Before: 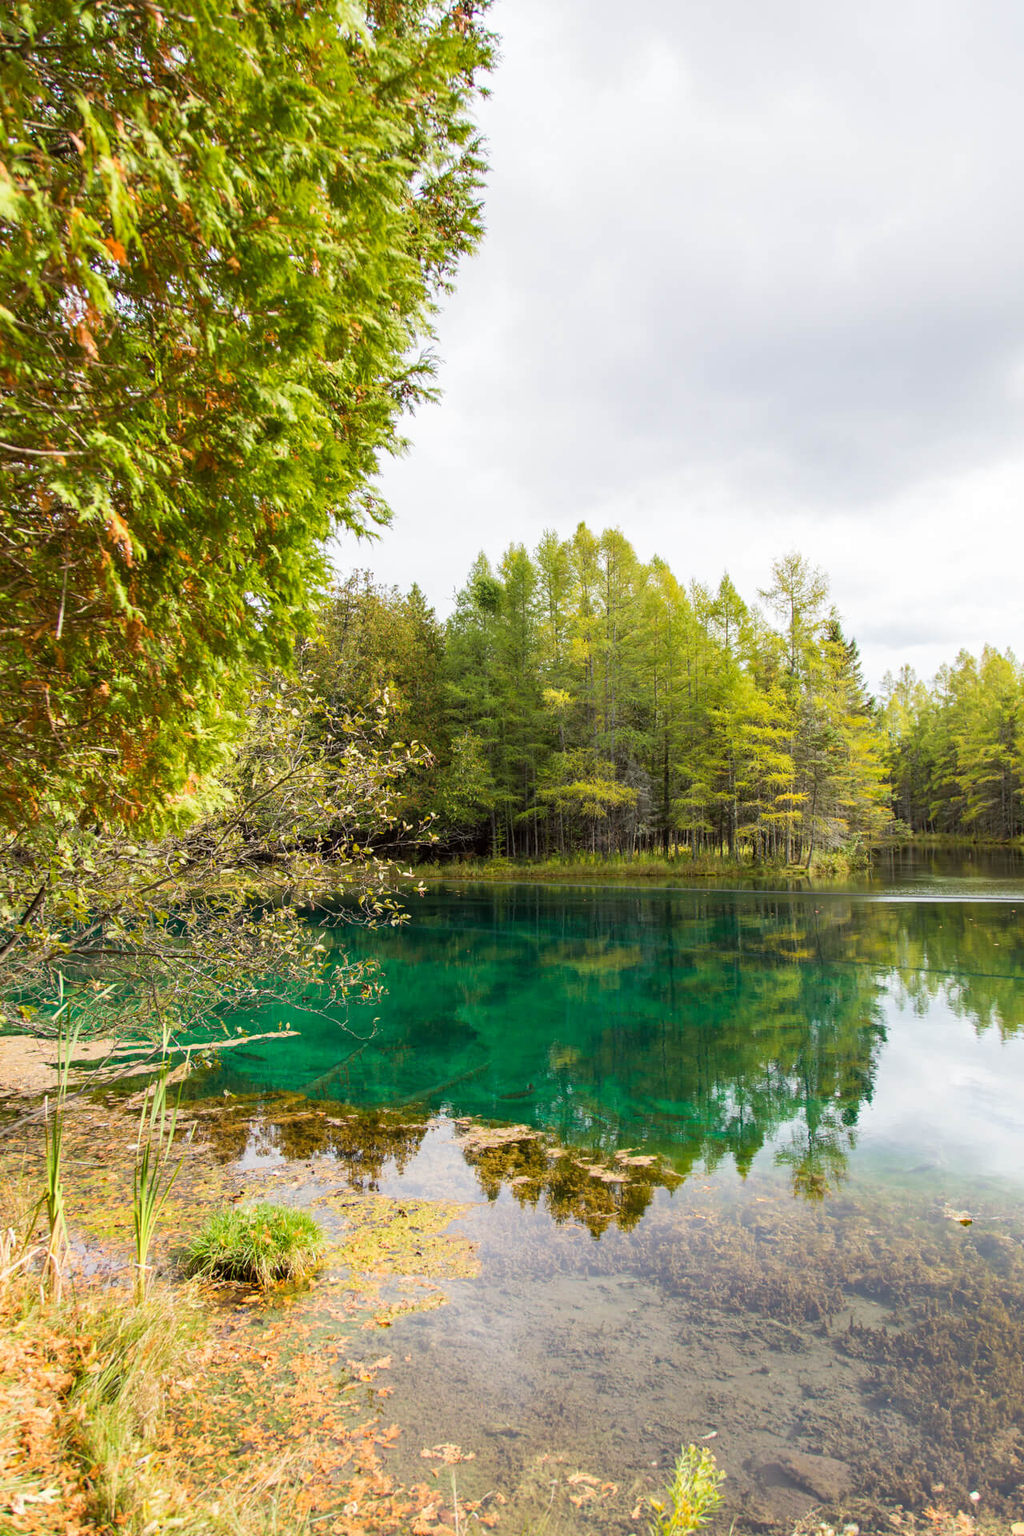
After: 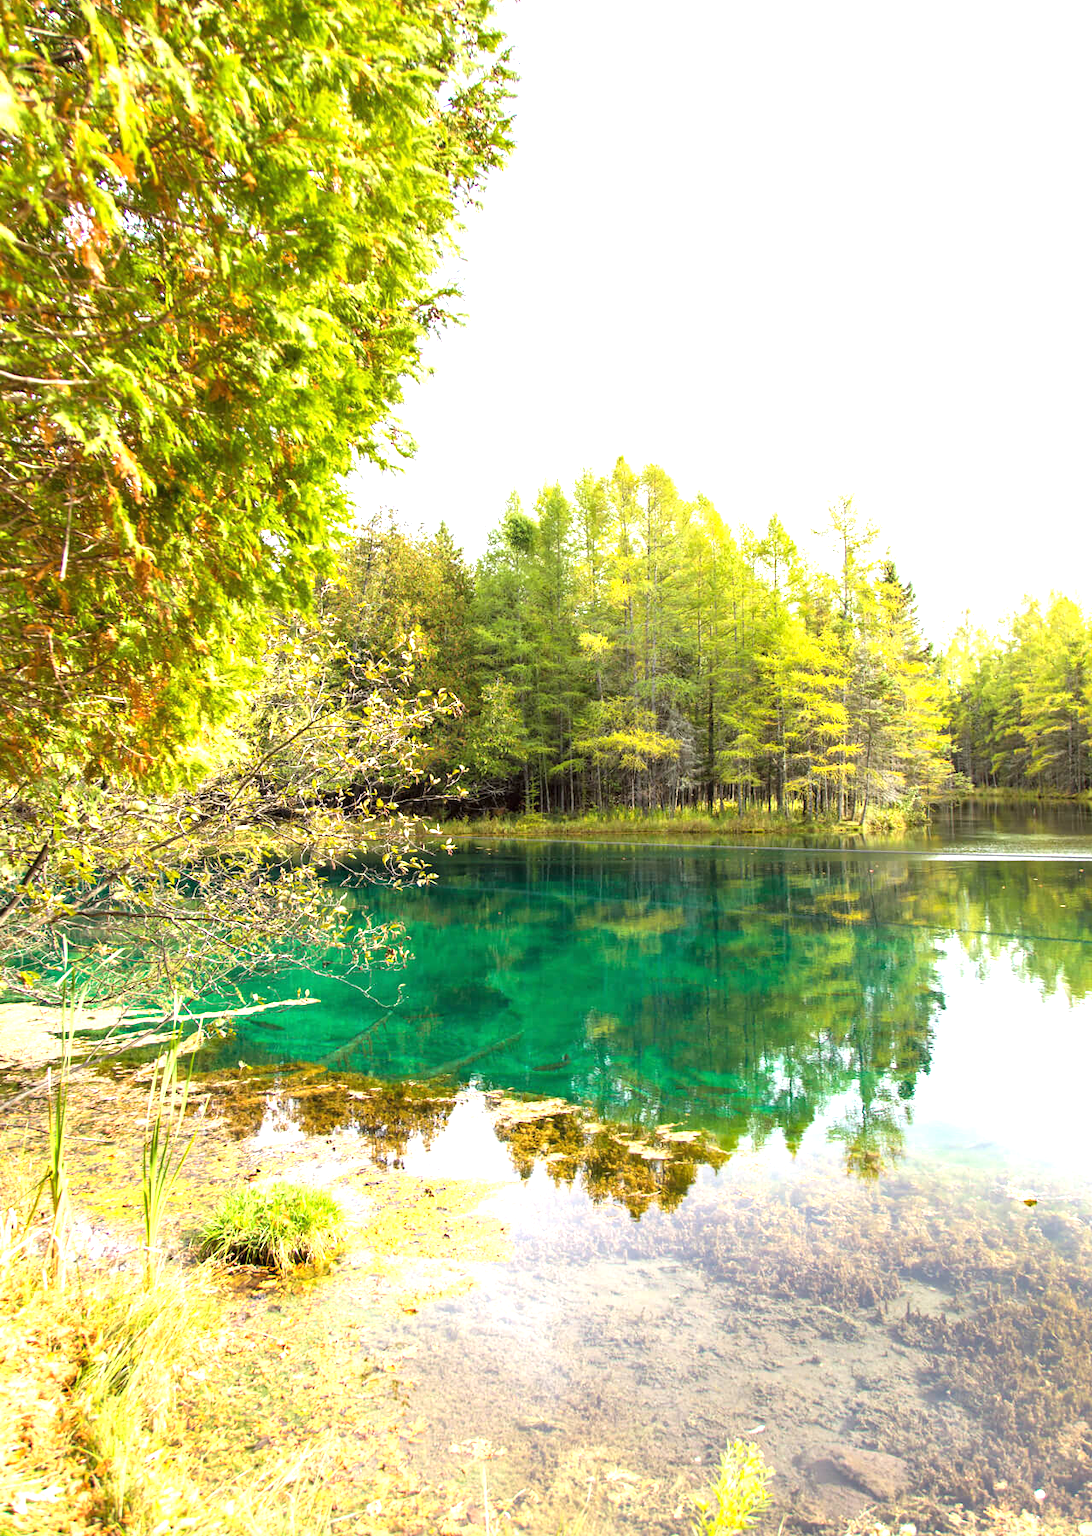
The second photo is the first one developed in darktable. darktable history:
exposure: black level correction 0, exposure 1.1 EV, compensate exposure bias true, compensate highlight preservation false
crop and rotate: top 6.25%
